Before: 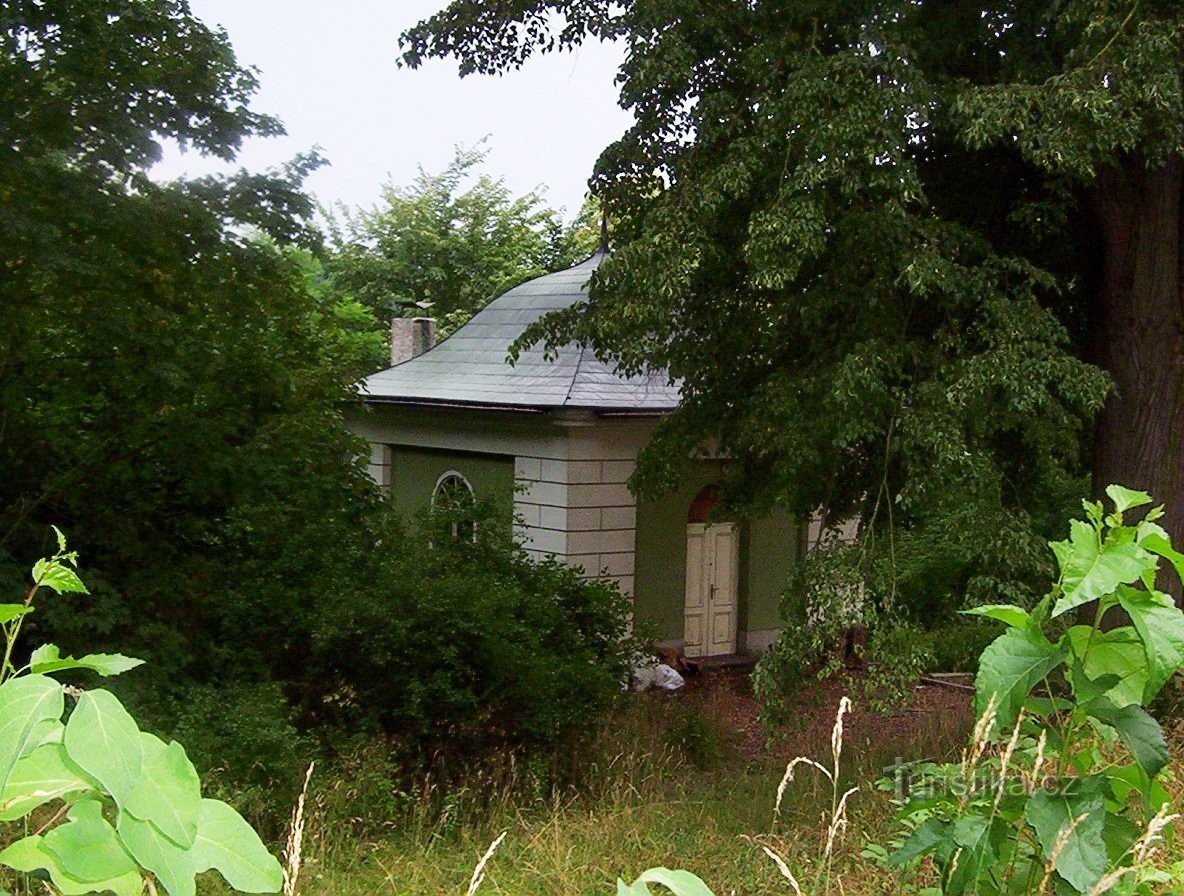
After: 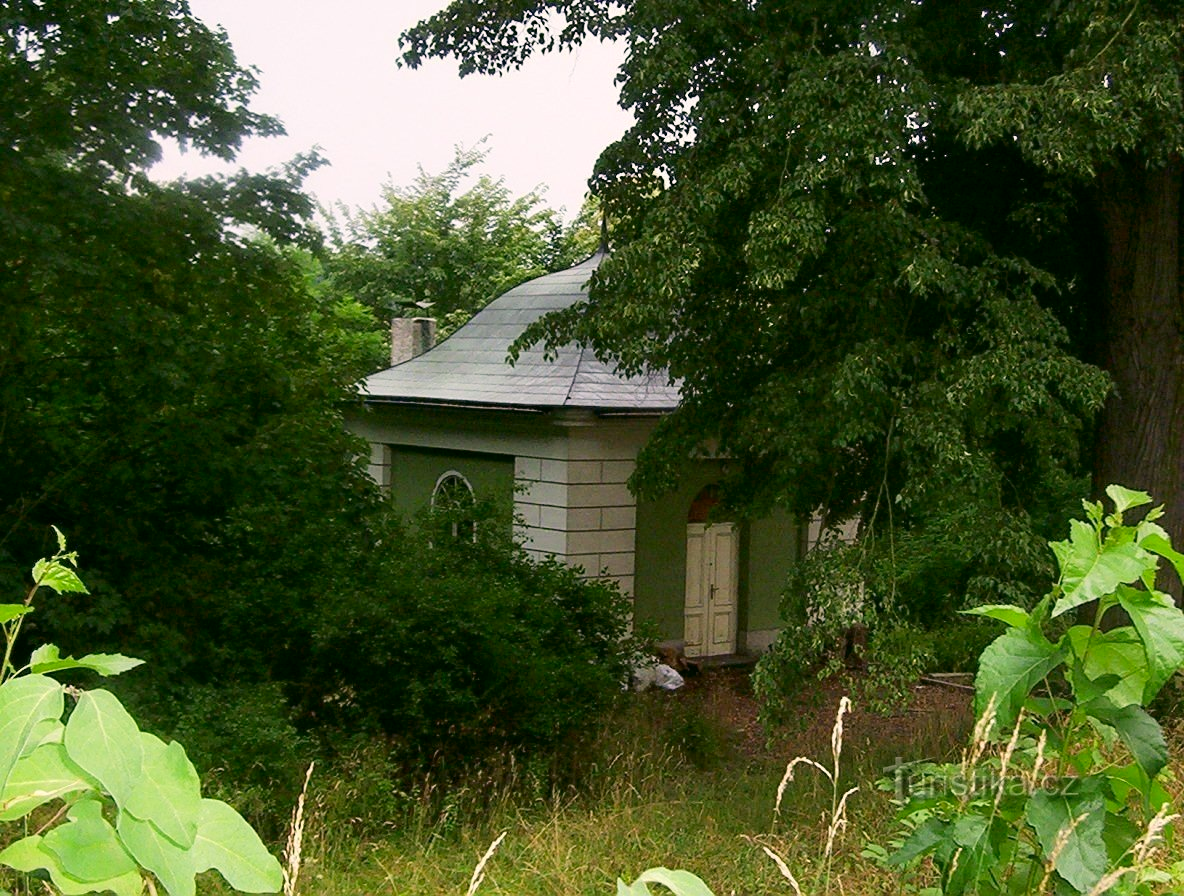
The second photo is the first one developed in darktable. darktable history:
color correction: highlights a* 4.21, highlights b* 4.98, shadows a* -7.76, shadows b* 4.97
